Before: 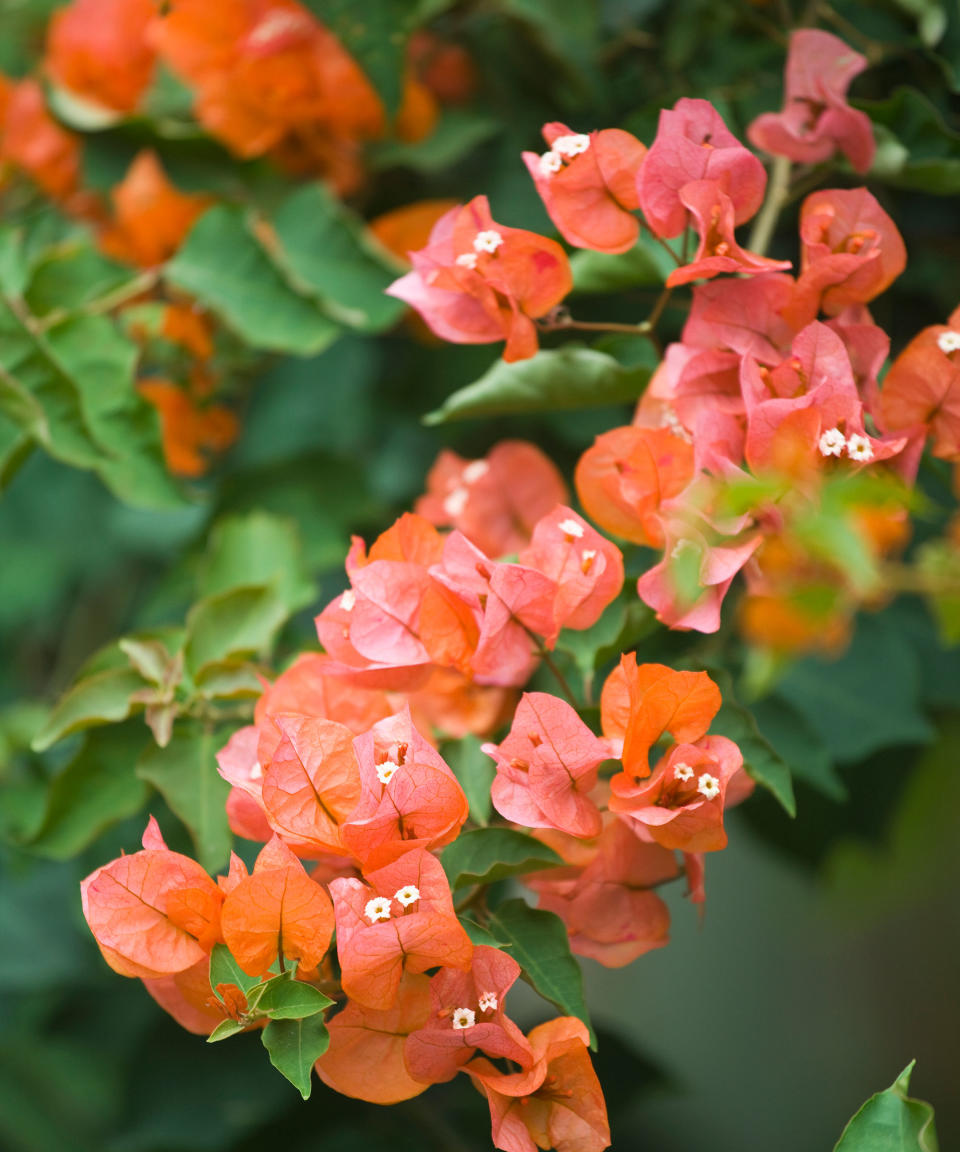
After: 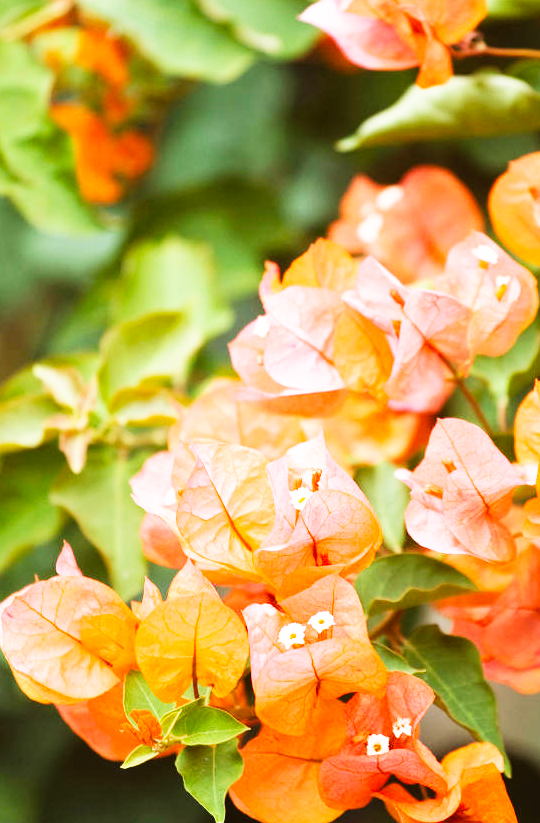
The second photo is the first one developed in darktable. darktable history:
base curve: curves: ch0 [(0, 0) (0.007, 0.004) (0.027, 0.03) (0.046, 0.07) (0.207, 0.54) (0.442, 0.872) (0.673, 0.972) (1, 1)], preserve colors none
crop: left 8.966%, top 23.852%, right 34.699%, bottom 4.703%
rgb levels: mode RGB, independent channels, levels [[0, 0.474, 1], [0, 0.5, 1], [0, 0.5, 1]]
